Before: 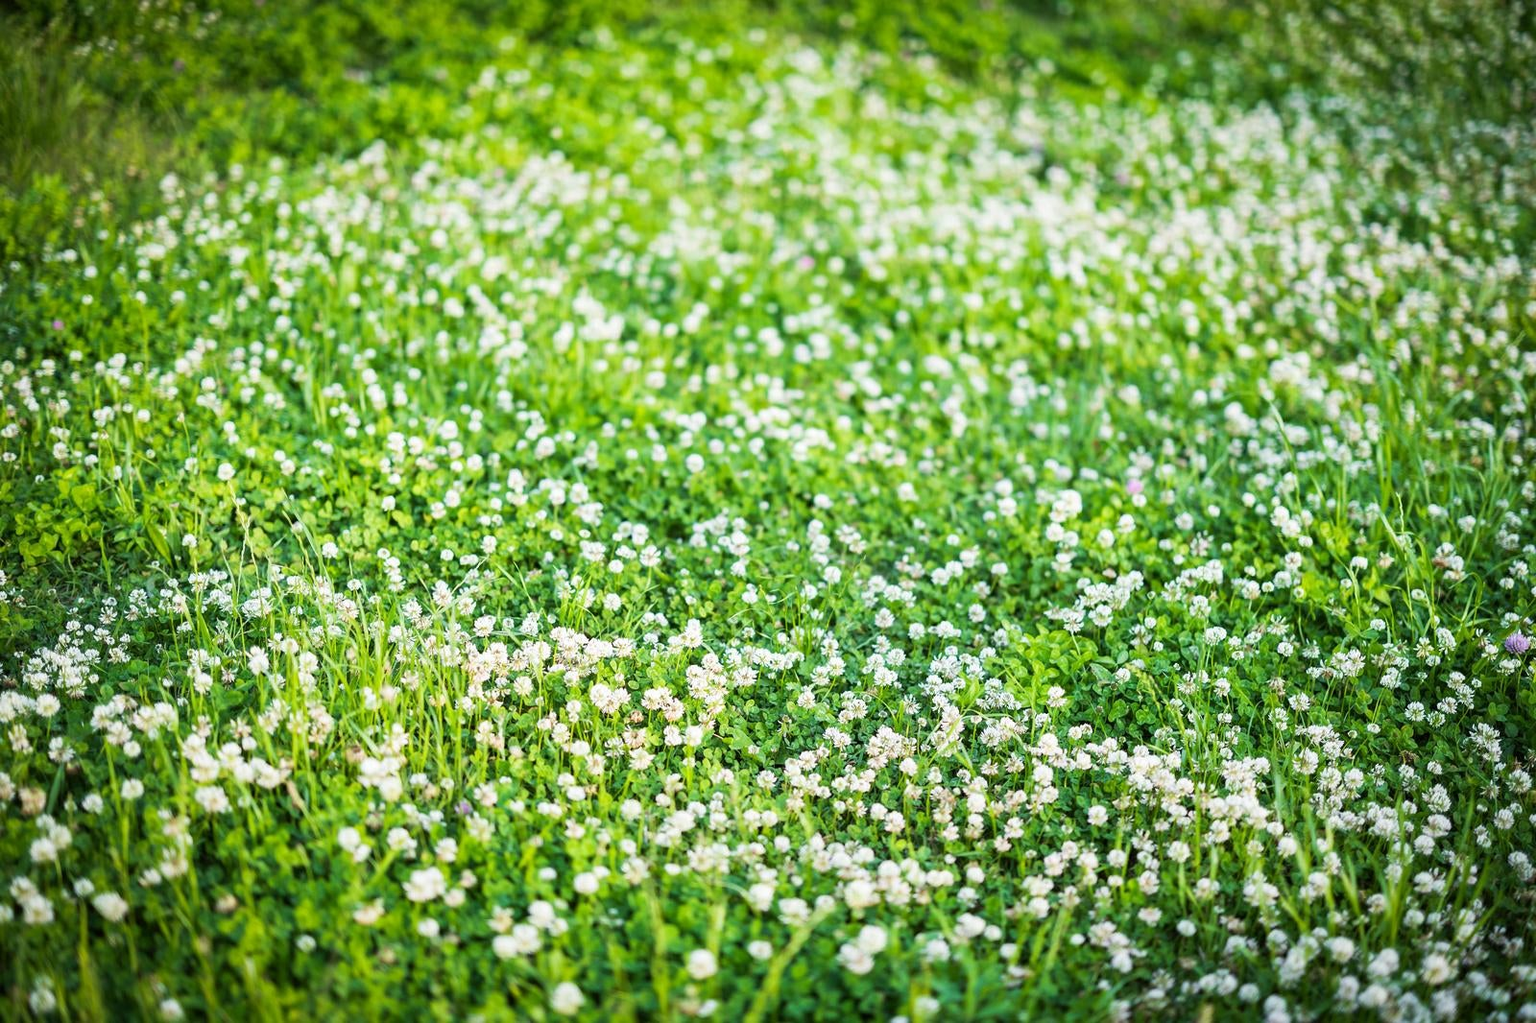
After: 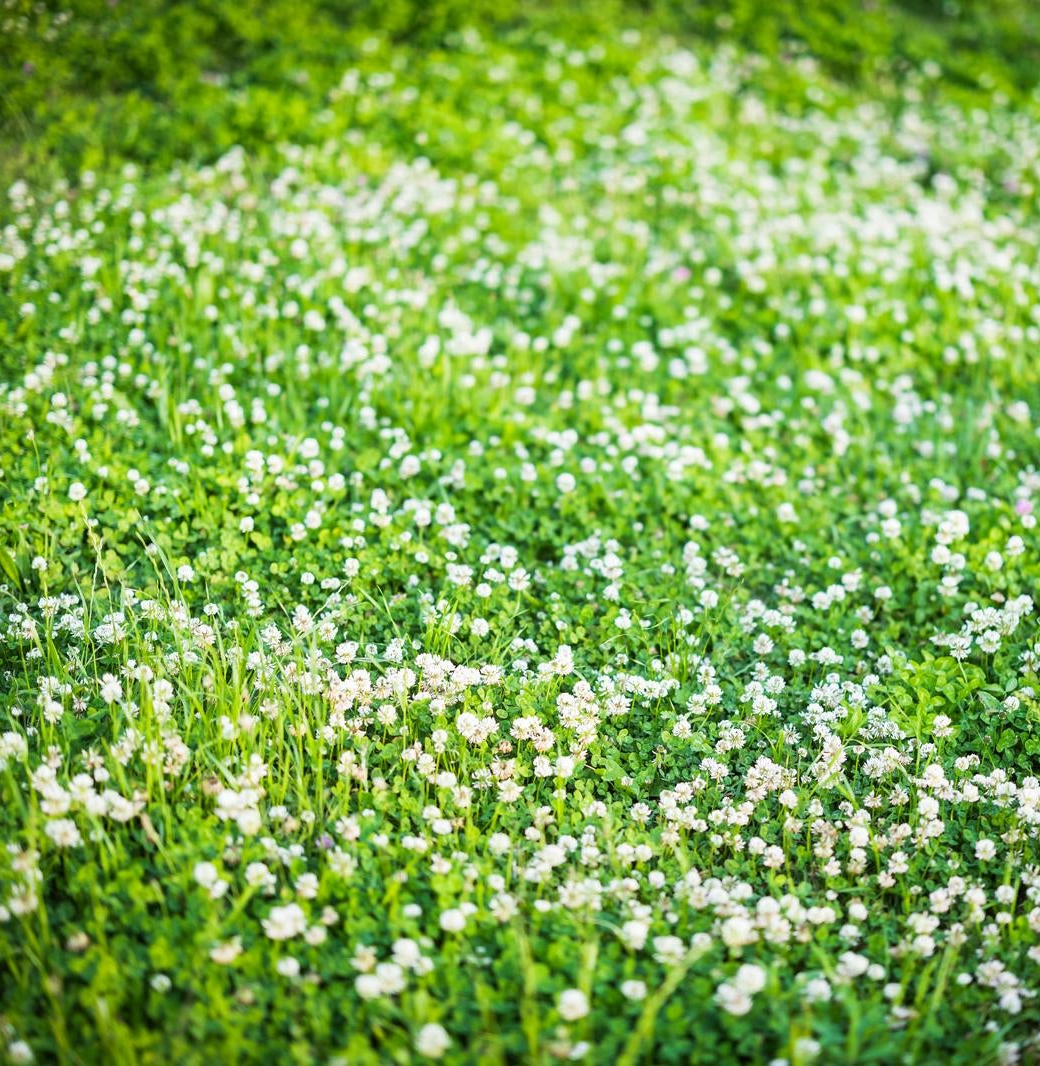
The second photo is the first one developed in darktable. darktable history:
crop and rotate: left 9.972%, right 25%
